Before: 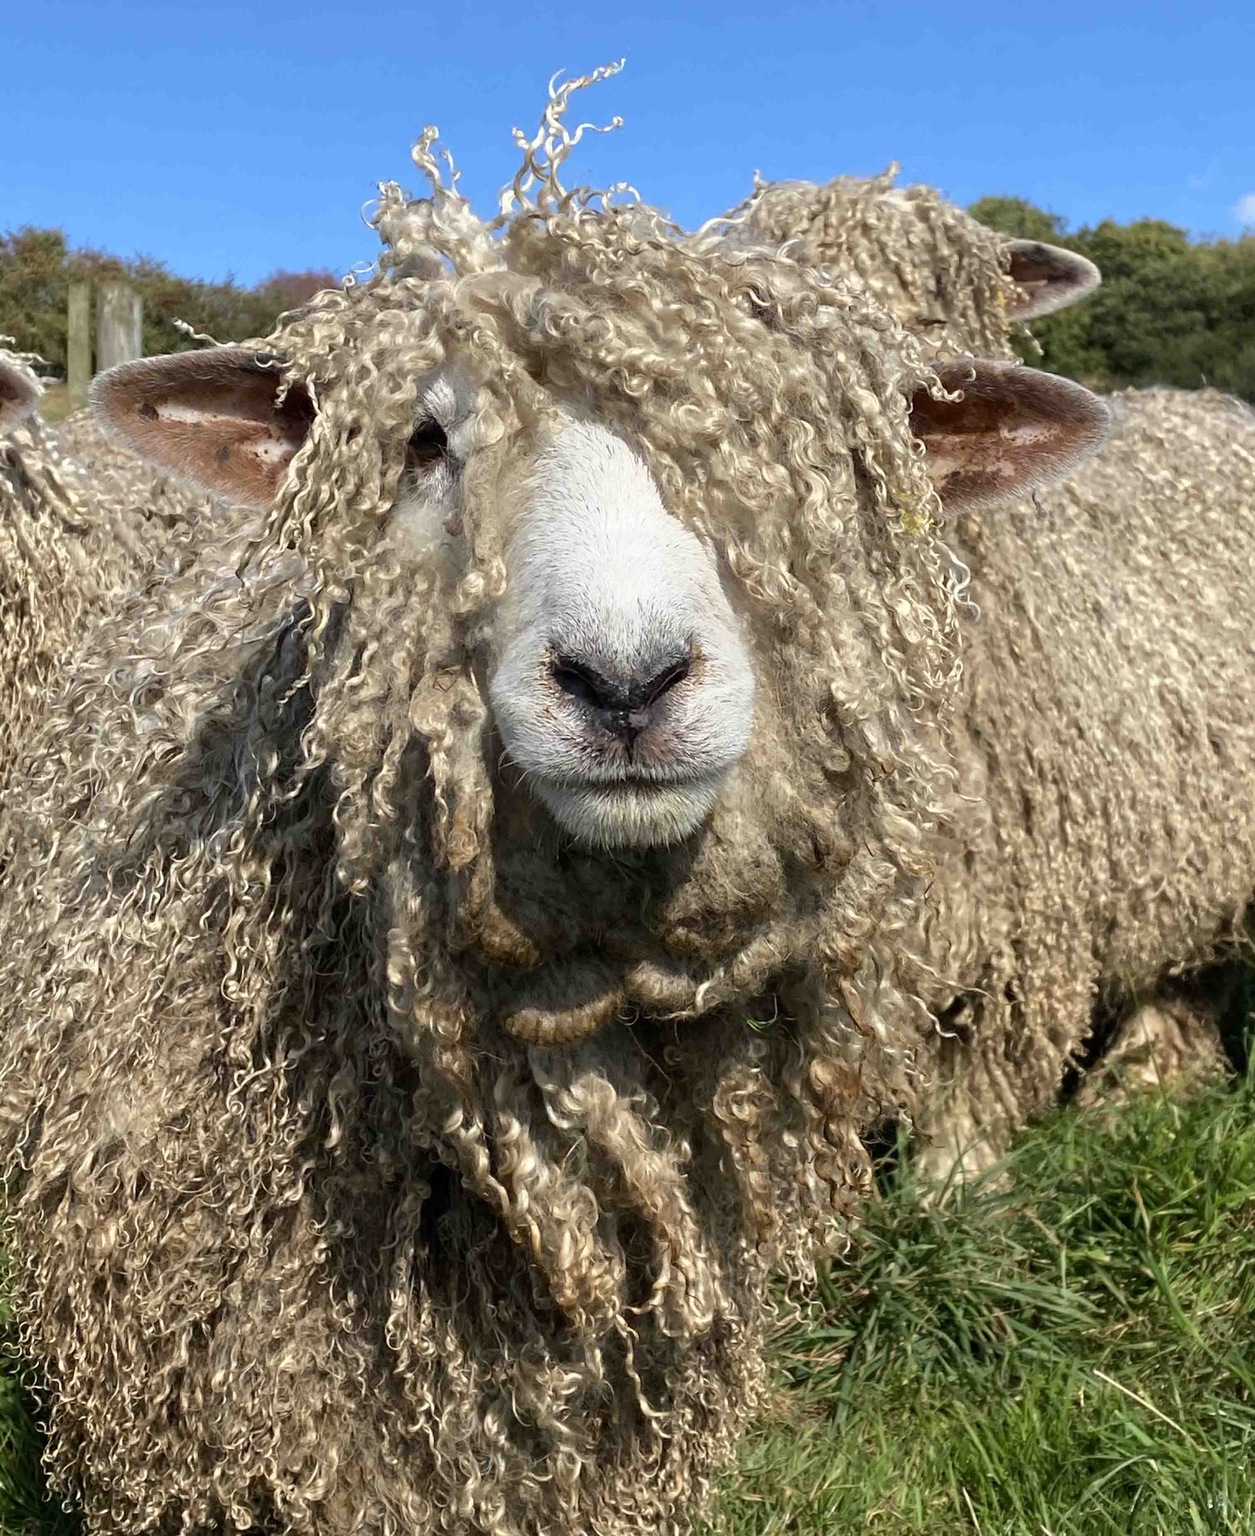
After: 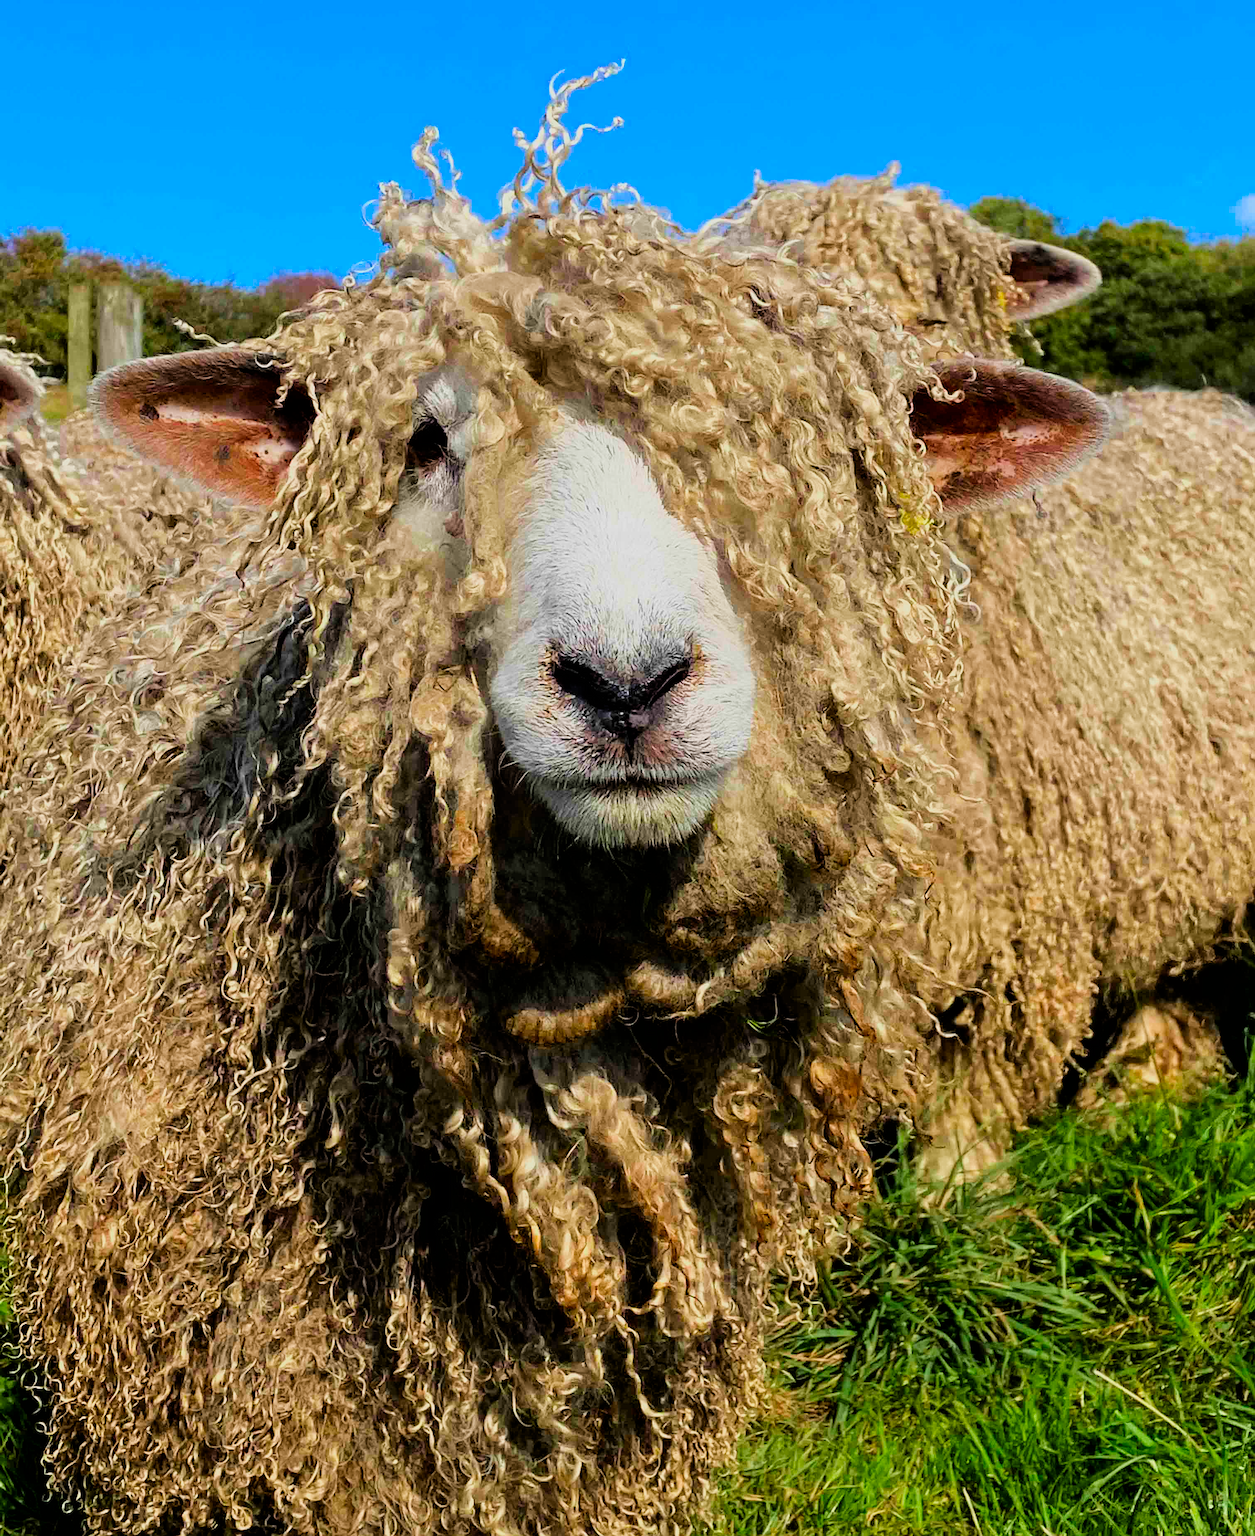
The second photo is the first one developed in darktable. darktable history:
filmic rgb: black relative exposure -5 EV, hardness 2.88, contrast 1.2
color correction: saturation 1.8
sharpen: on, module defaults
